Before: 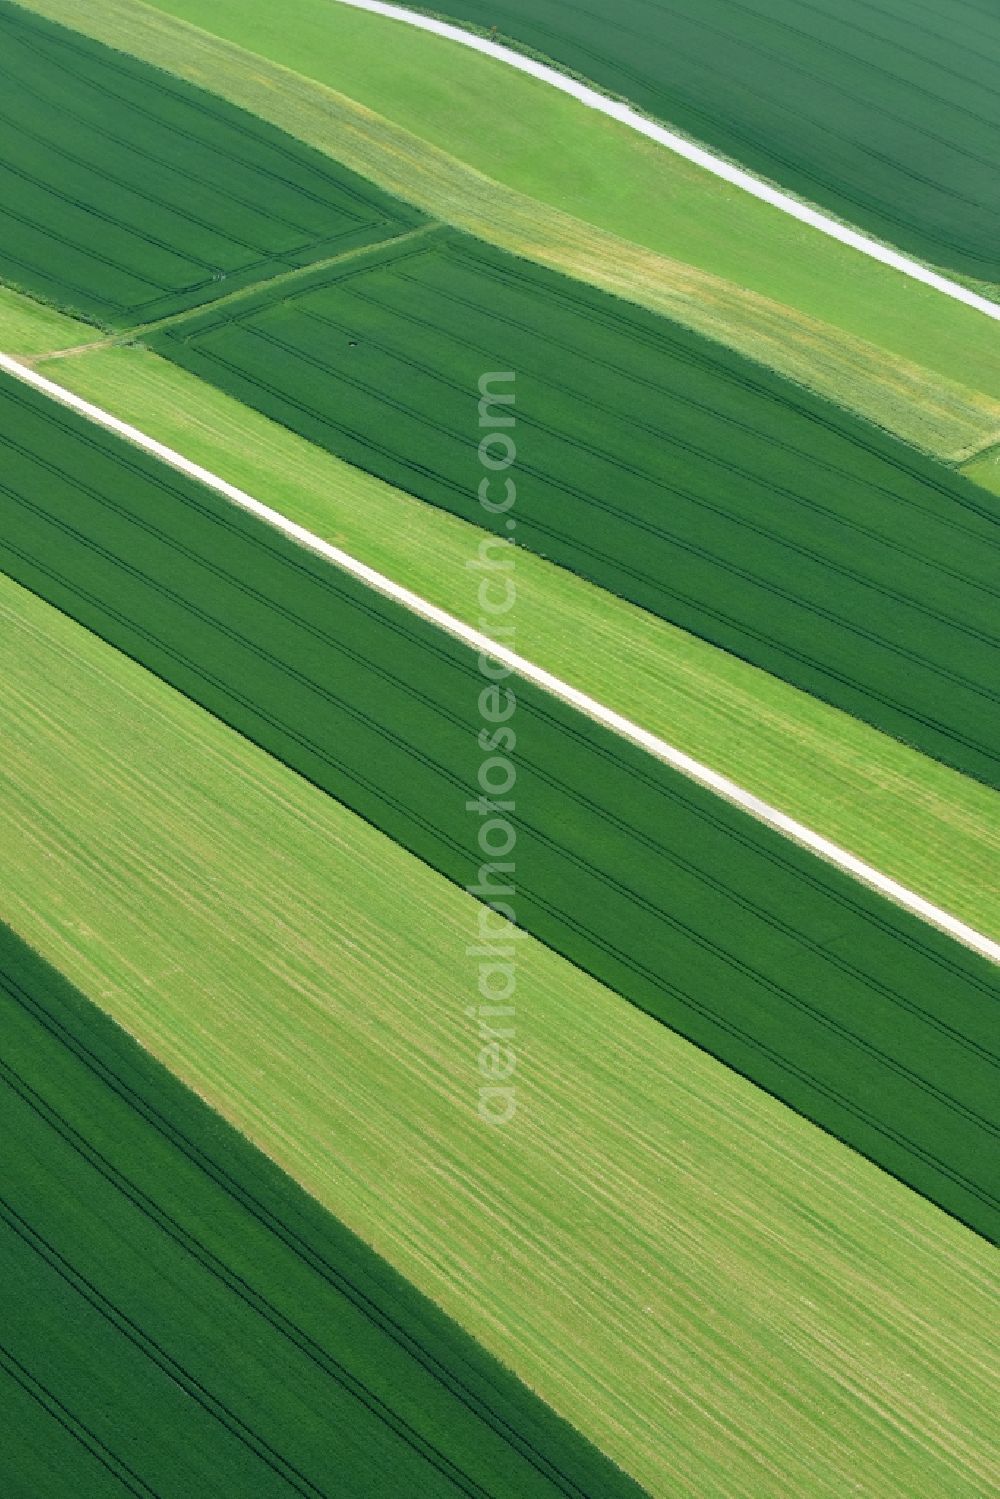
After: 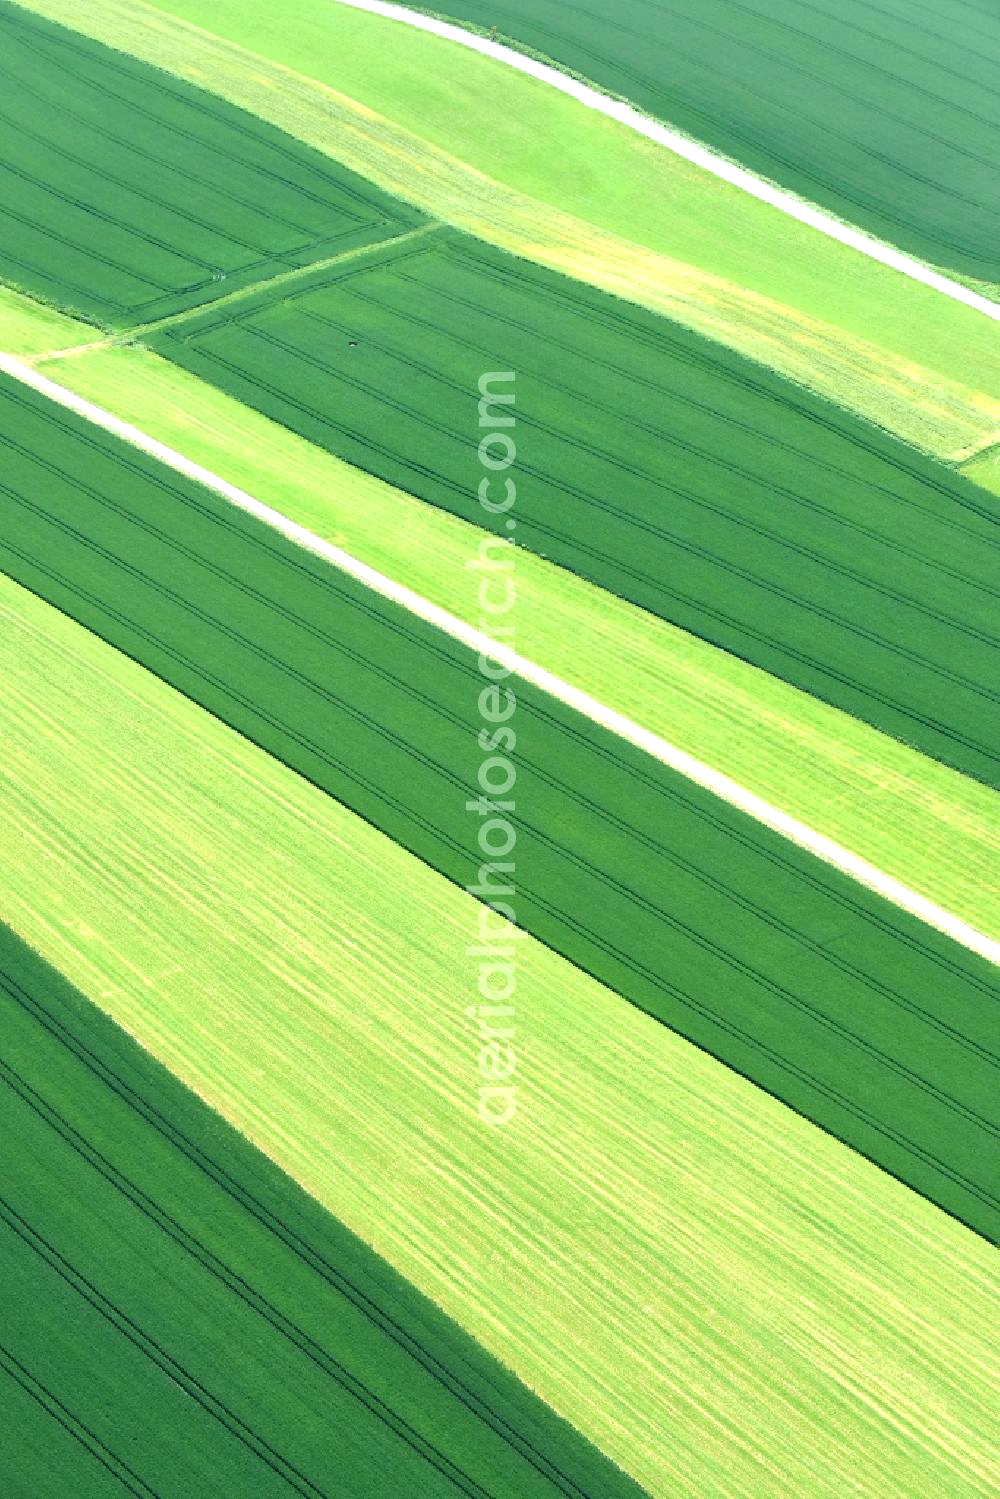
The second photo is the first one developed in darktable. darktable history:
exposure: exposure 1.089 EV, compensate highlight preservation false
